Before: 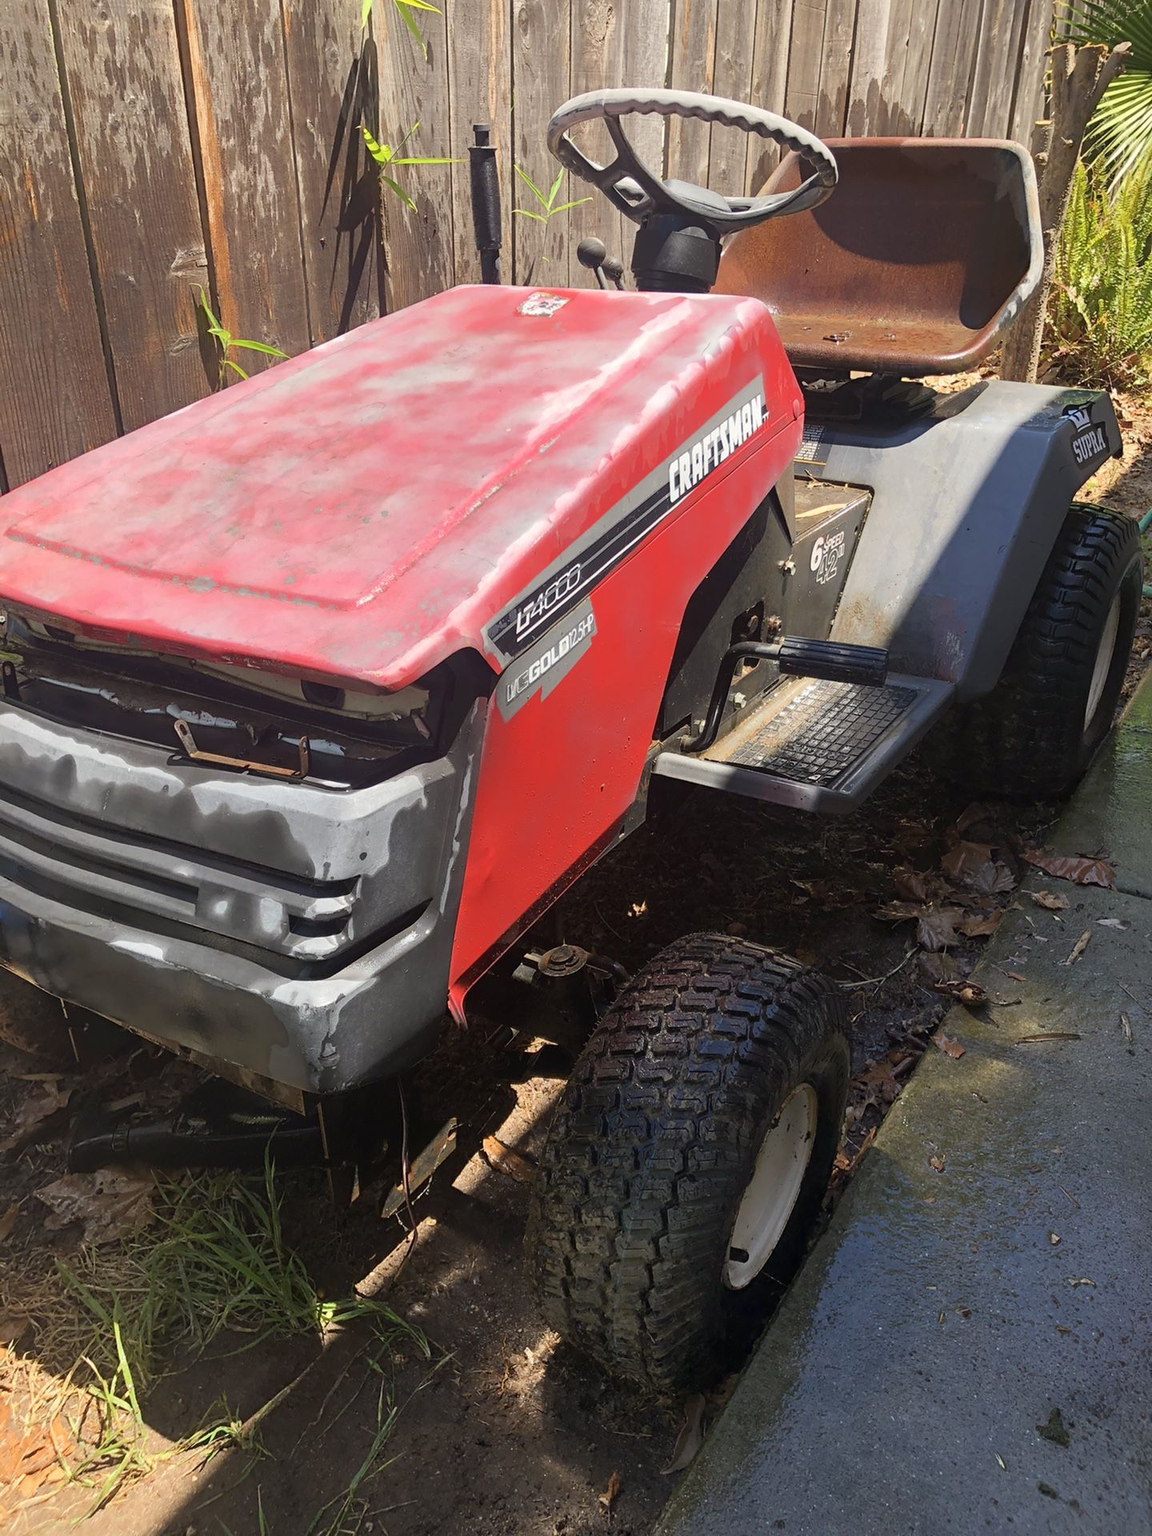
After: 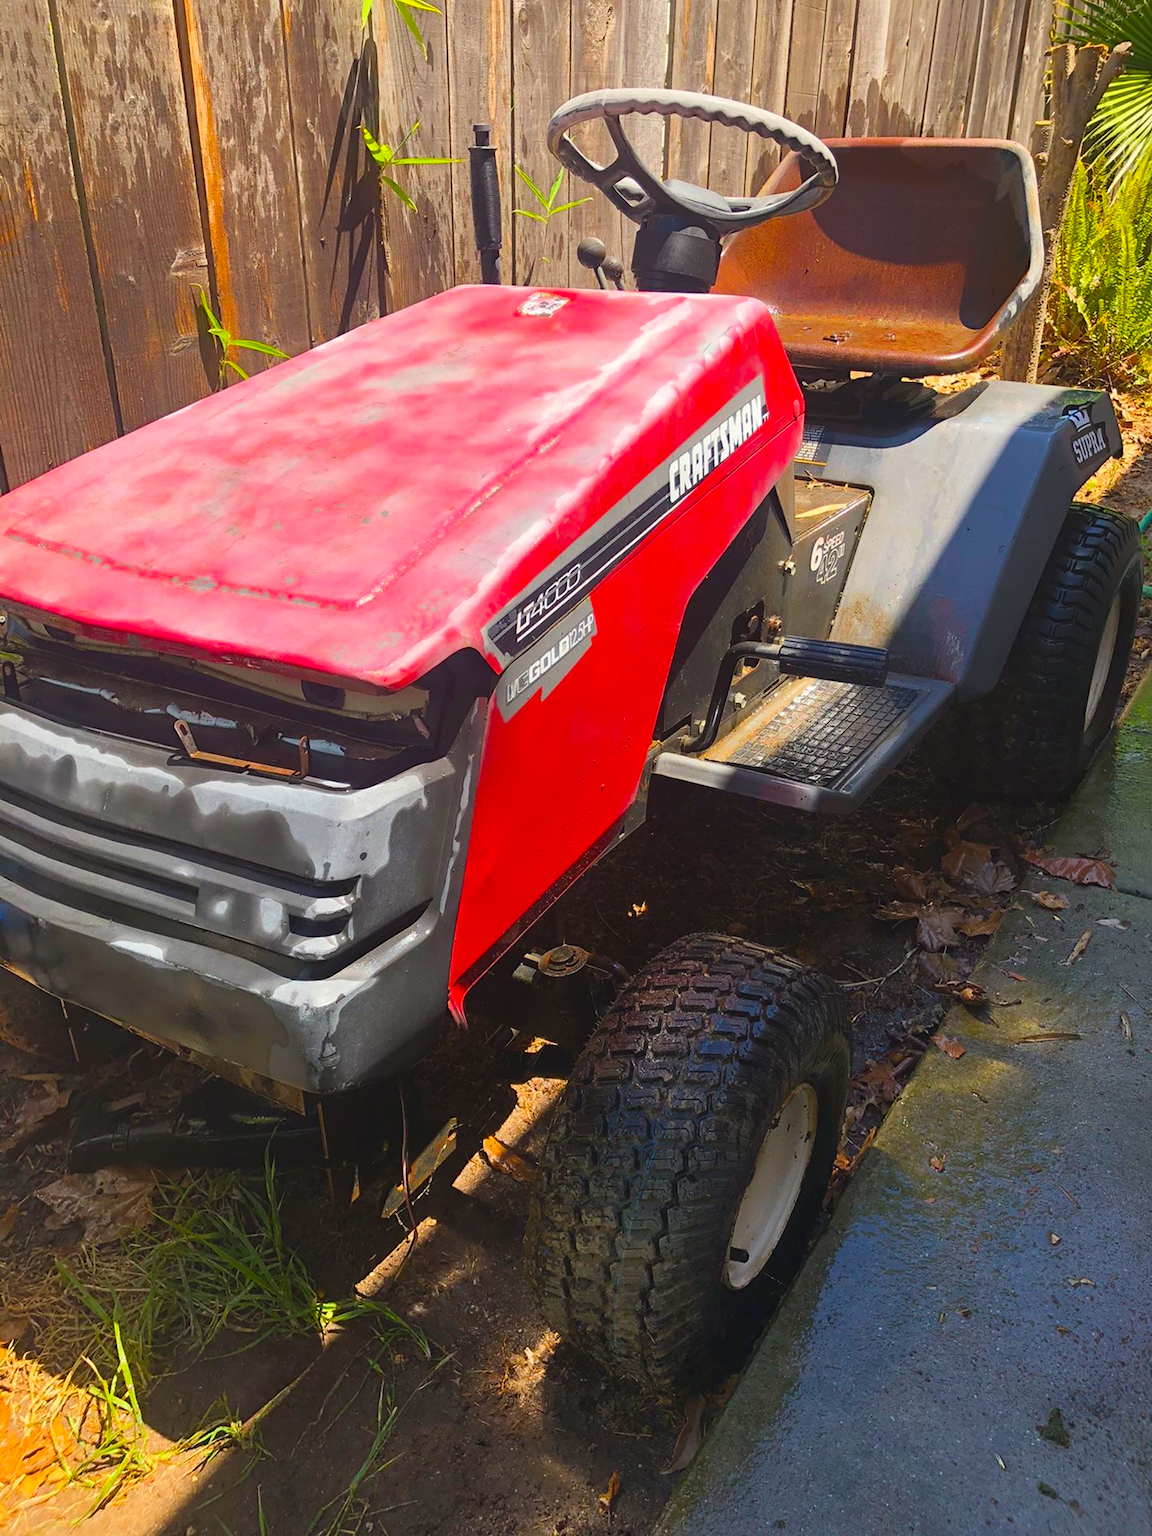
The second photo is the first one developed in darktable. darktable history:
color balance rgb: global offset › luminance 0.513%, perceptual saturation grading › global saturation 39.509%, global vibrance 20%
